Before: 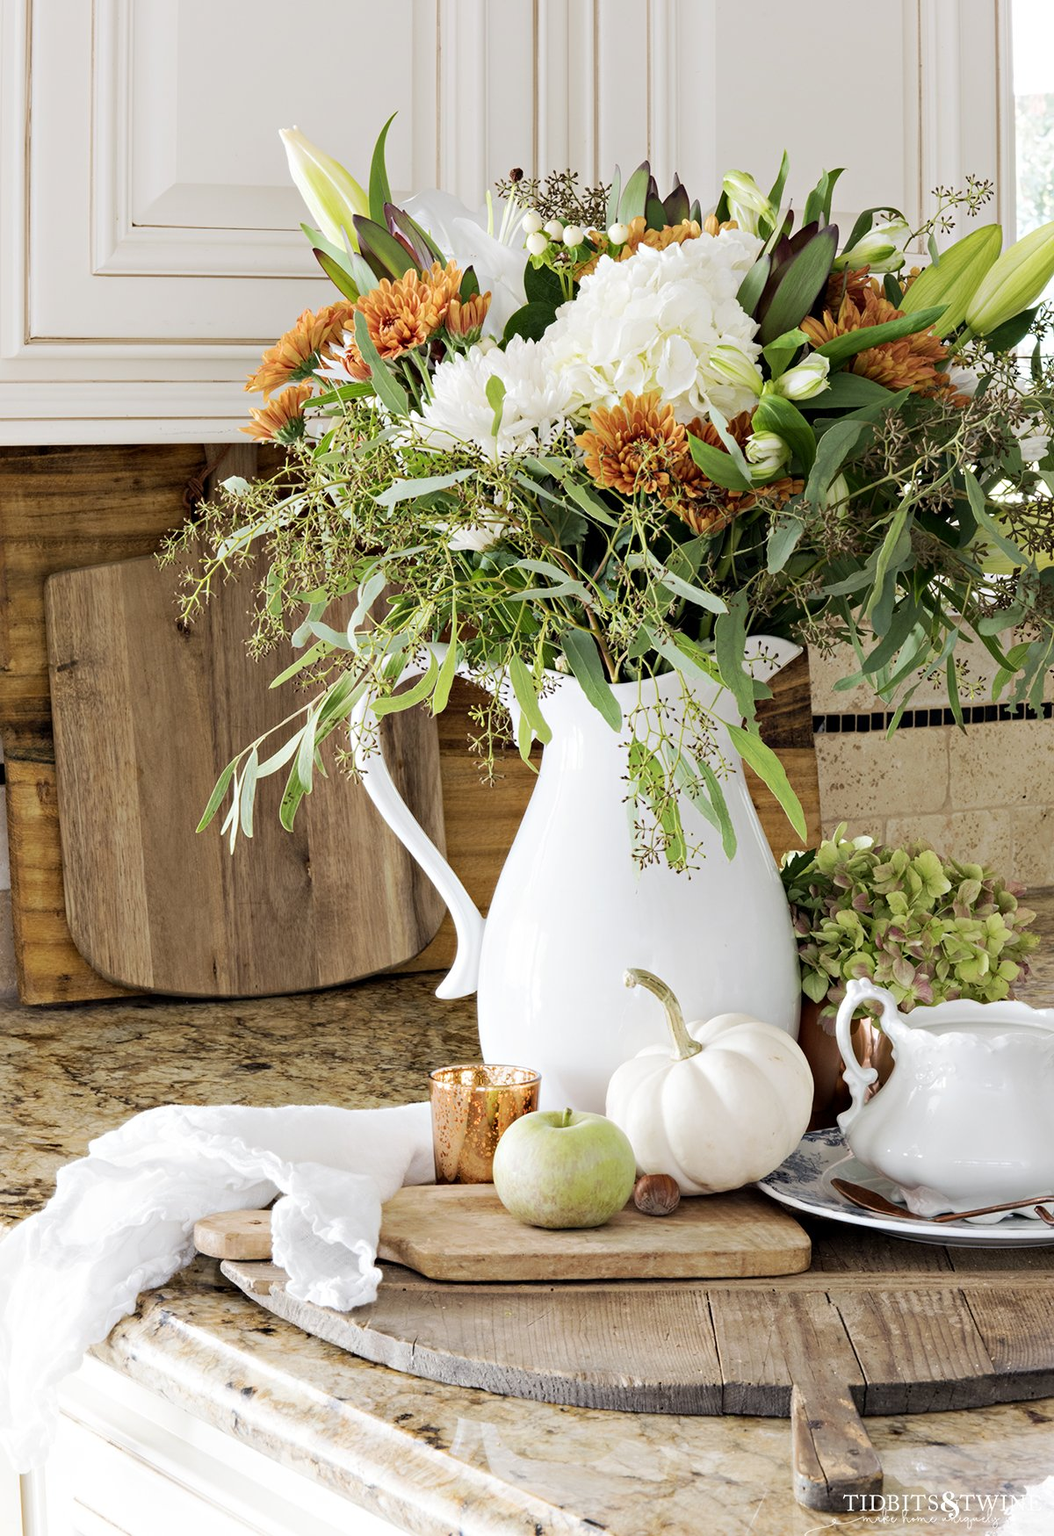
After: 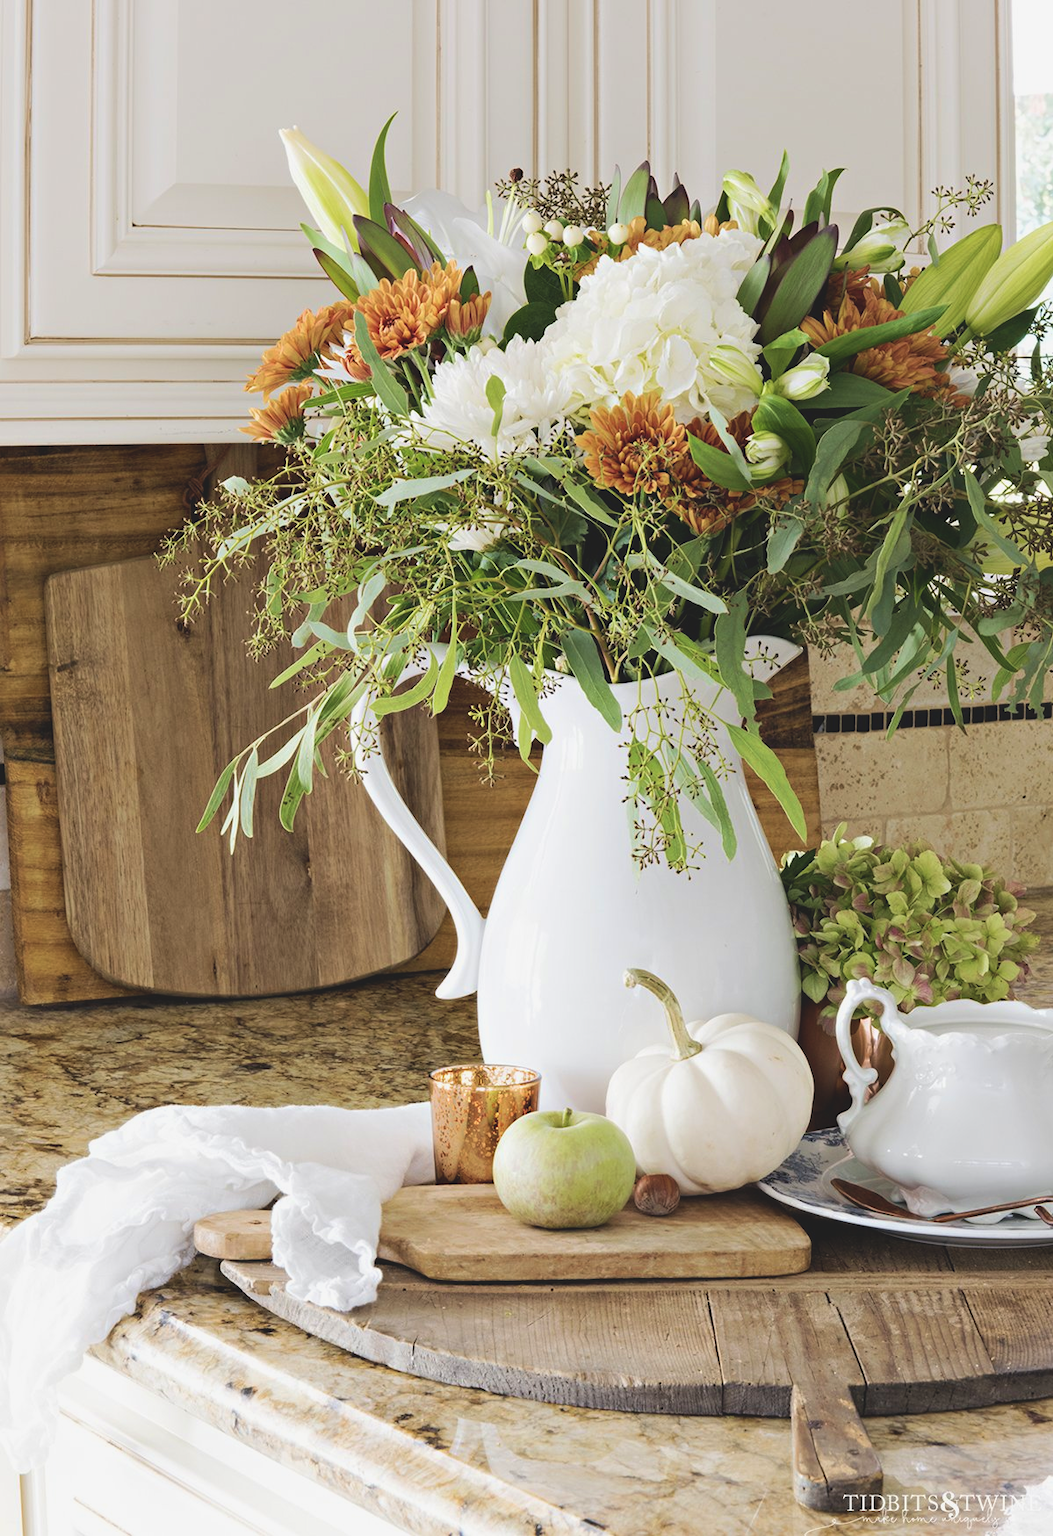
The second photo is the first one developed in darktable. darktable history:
velvia: on, module defaults
exposure: black level correction -0.015, exposure -0.133 EV, compensate highlight preservation false
